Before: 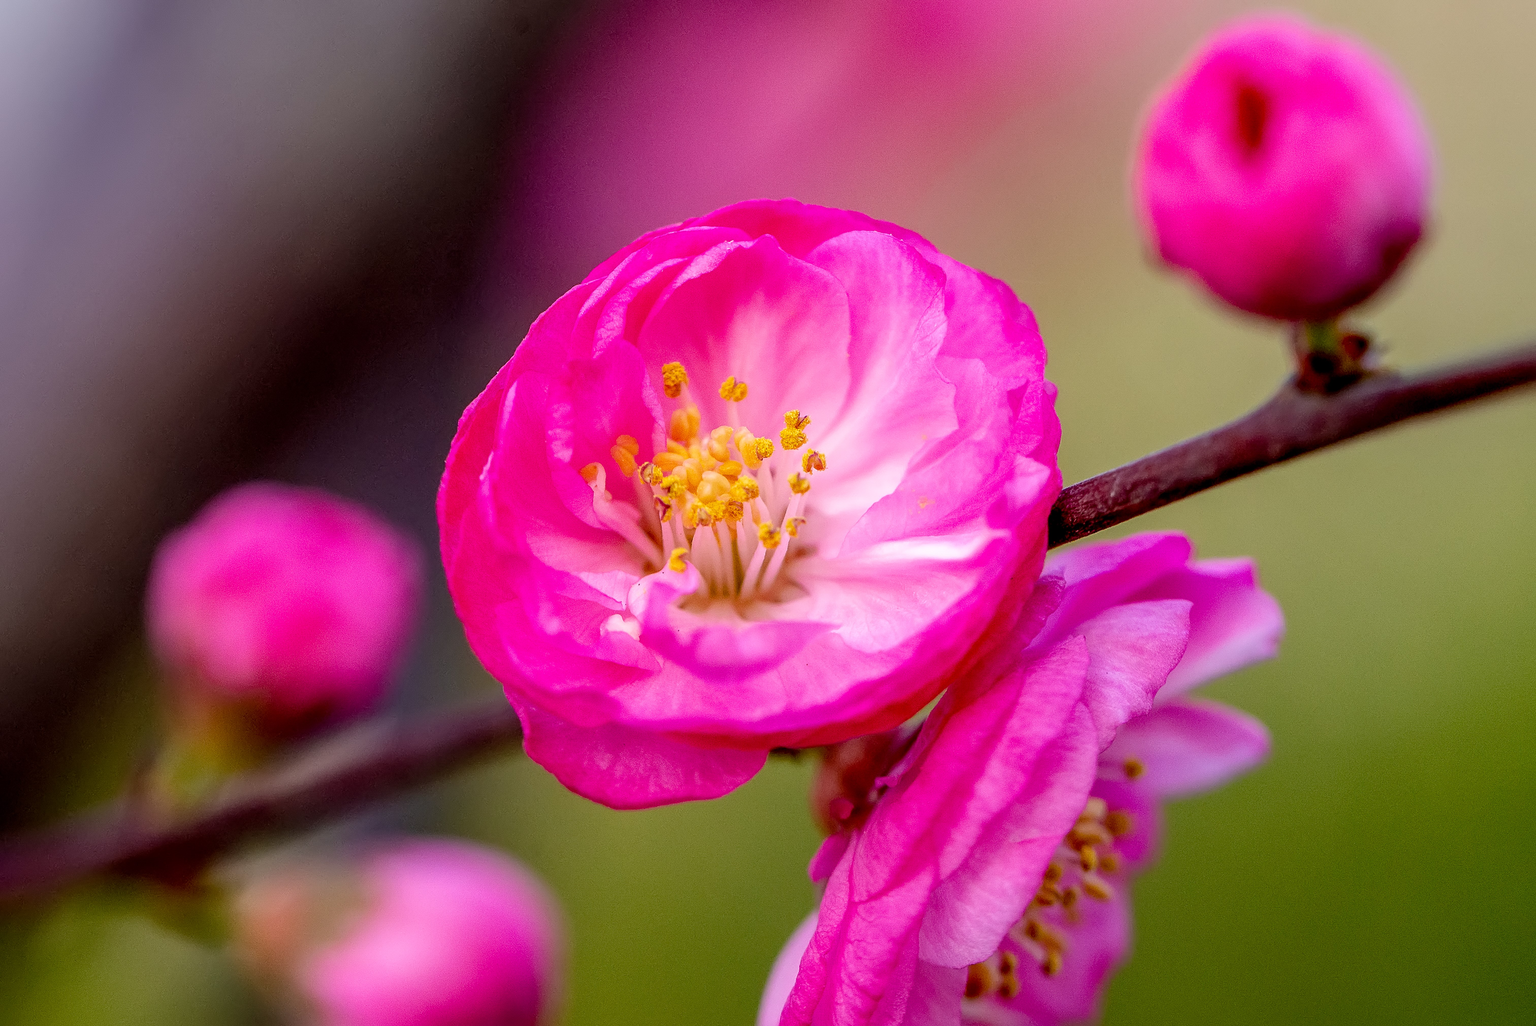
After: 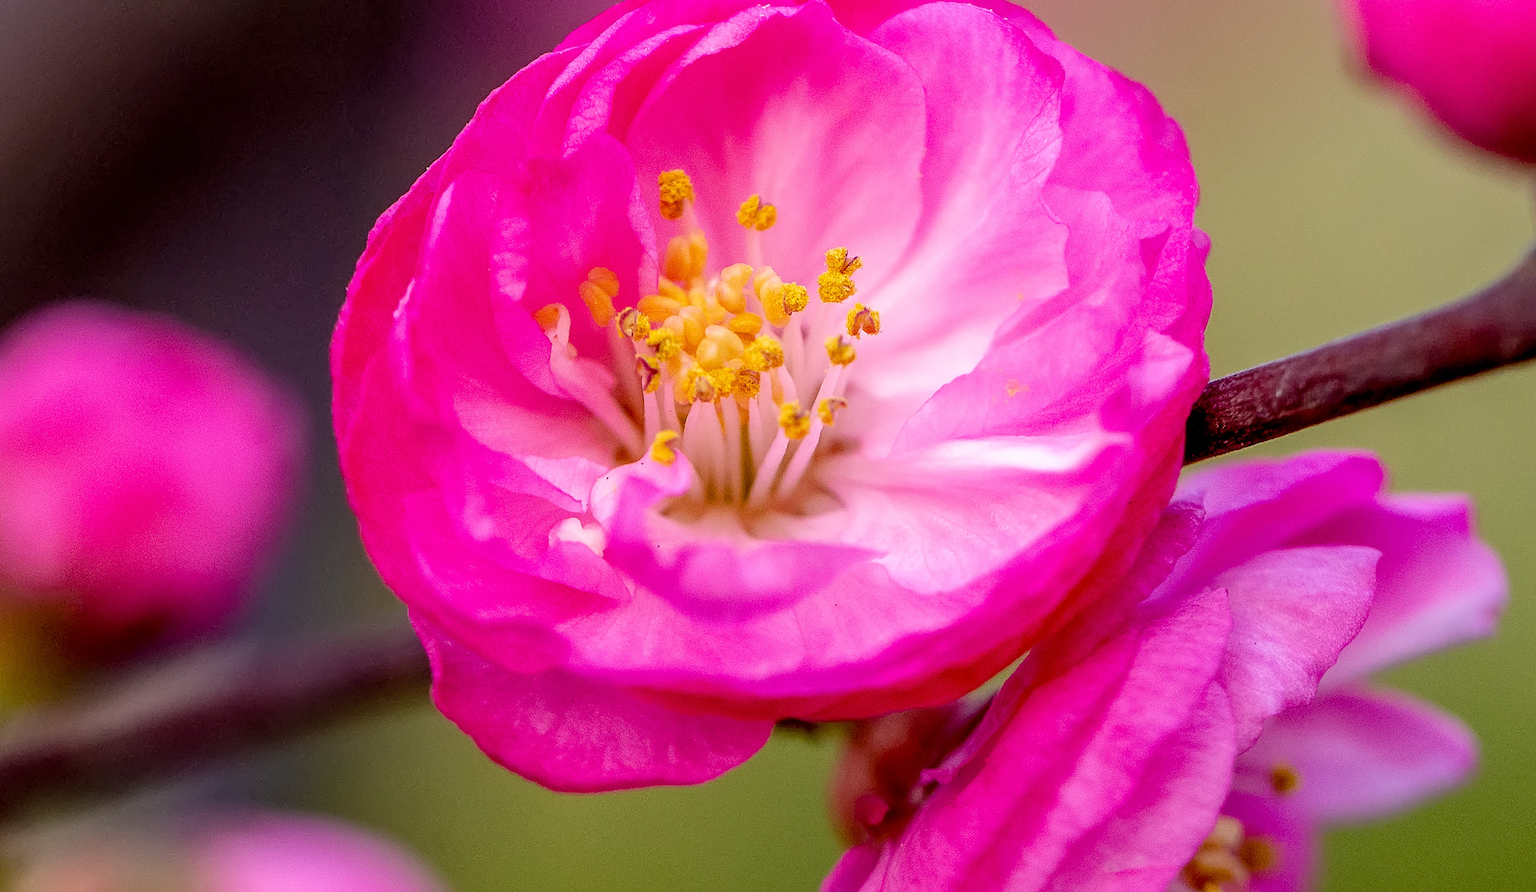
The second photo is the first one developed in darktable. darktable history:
crop and rotate: angle -3.59°, left 9.805%, top 20.506%, right 12.399%, bottom 11.779%
